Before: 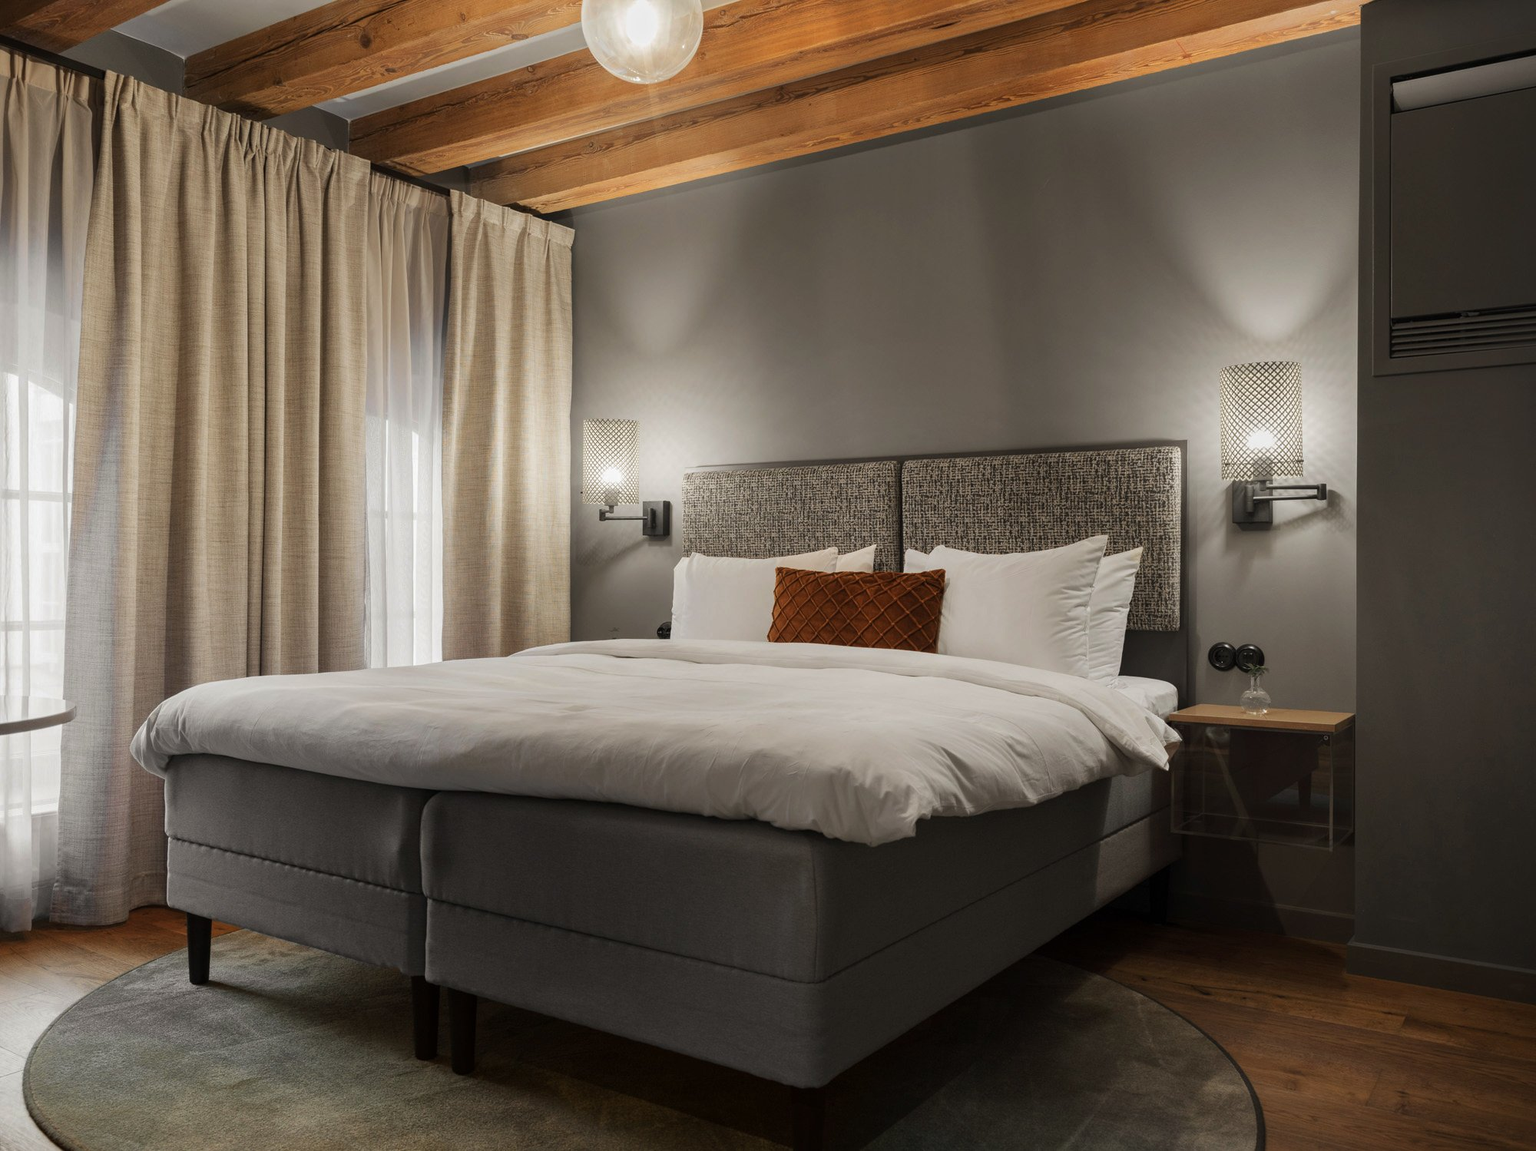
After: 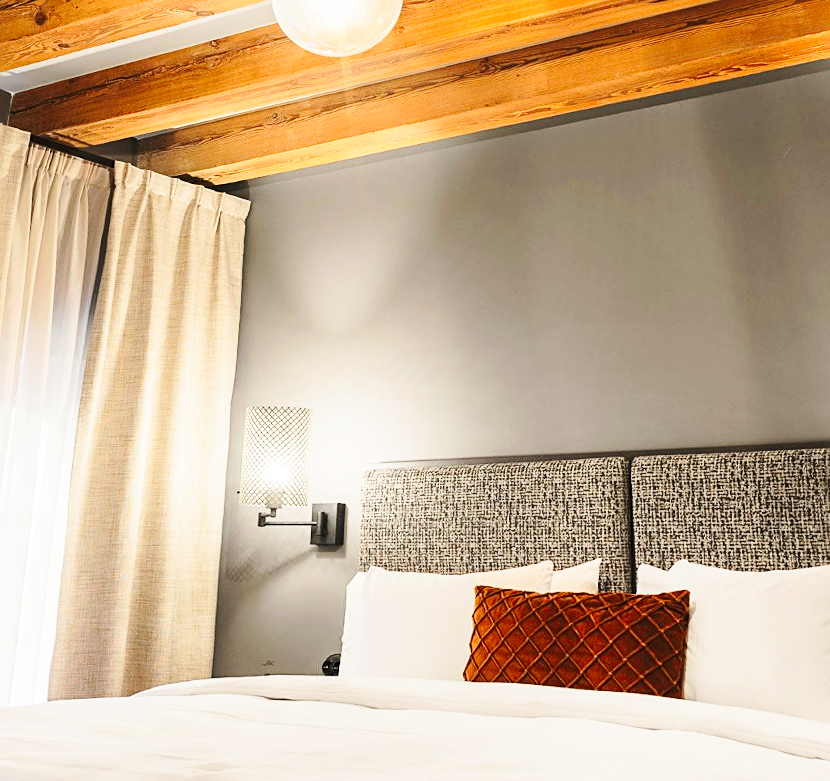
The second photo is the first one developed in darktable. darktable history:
rotate and perspective: rotation 0.72°, lens shift (vertical) -0.352, lens shift (horizontal) -0.051, crop left 0.152, crop right 0.859, crop top 0.019, crop bottom 0.964
contrast brightness saturation: contrast 0.2, brightness 0.16, saturation 0.22
exposure: exposure 0.081 EV, compensate highlight preservation false
sharpen: on, module defaults
crop: left 19.556%, right 30.401%, bottom 46.458%
base curve: curves: ch0 [(0, 0) (0.028, 0.03) (0.121, 0.232) (0.46, 0.748) (0.859, 0.968) (1, 1)], preserve colors none
vibrance: on, module defaults
